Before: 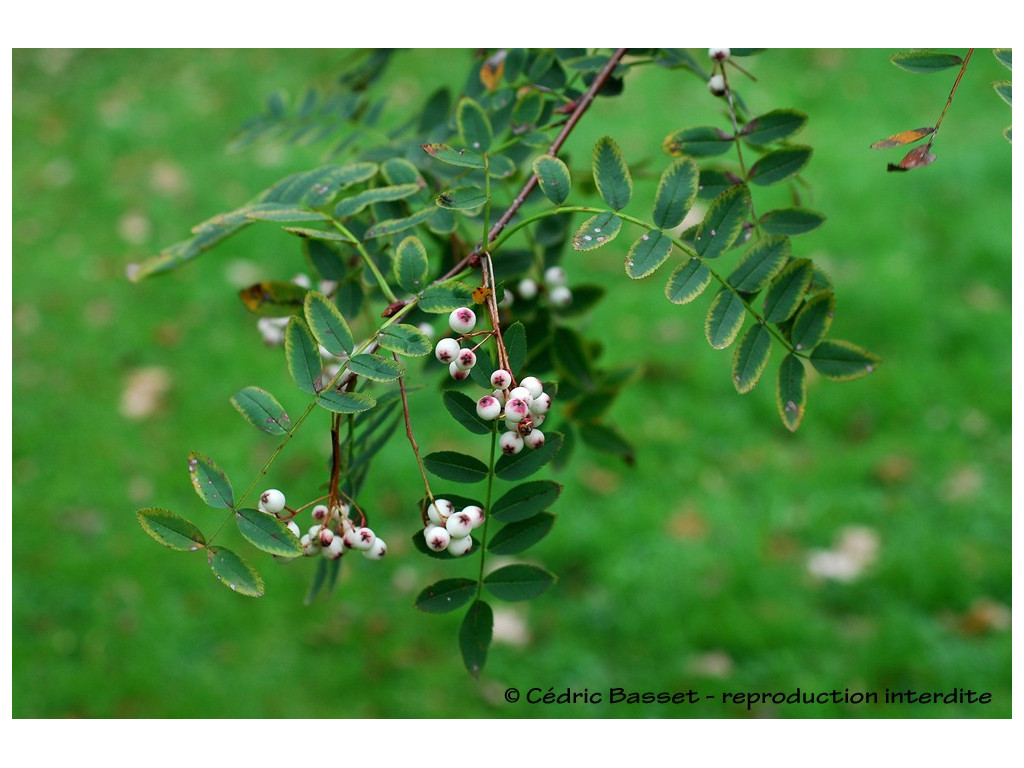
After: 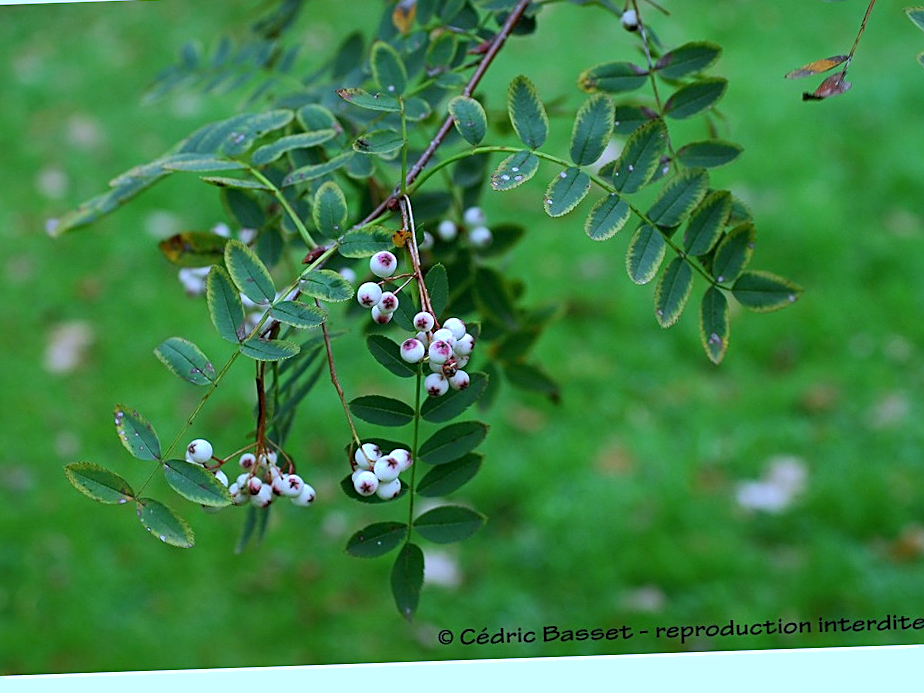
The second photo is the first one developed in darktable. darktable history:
sharpen: on, module defaults
white balance: red 0.871, blue 1.249
rotate and perspective: automatic cropping off
crop and rotate: angle 1.96°, left 5.673%, top 5.673%
shadows and highlights: on, module defaults
